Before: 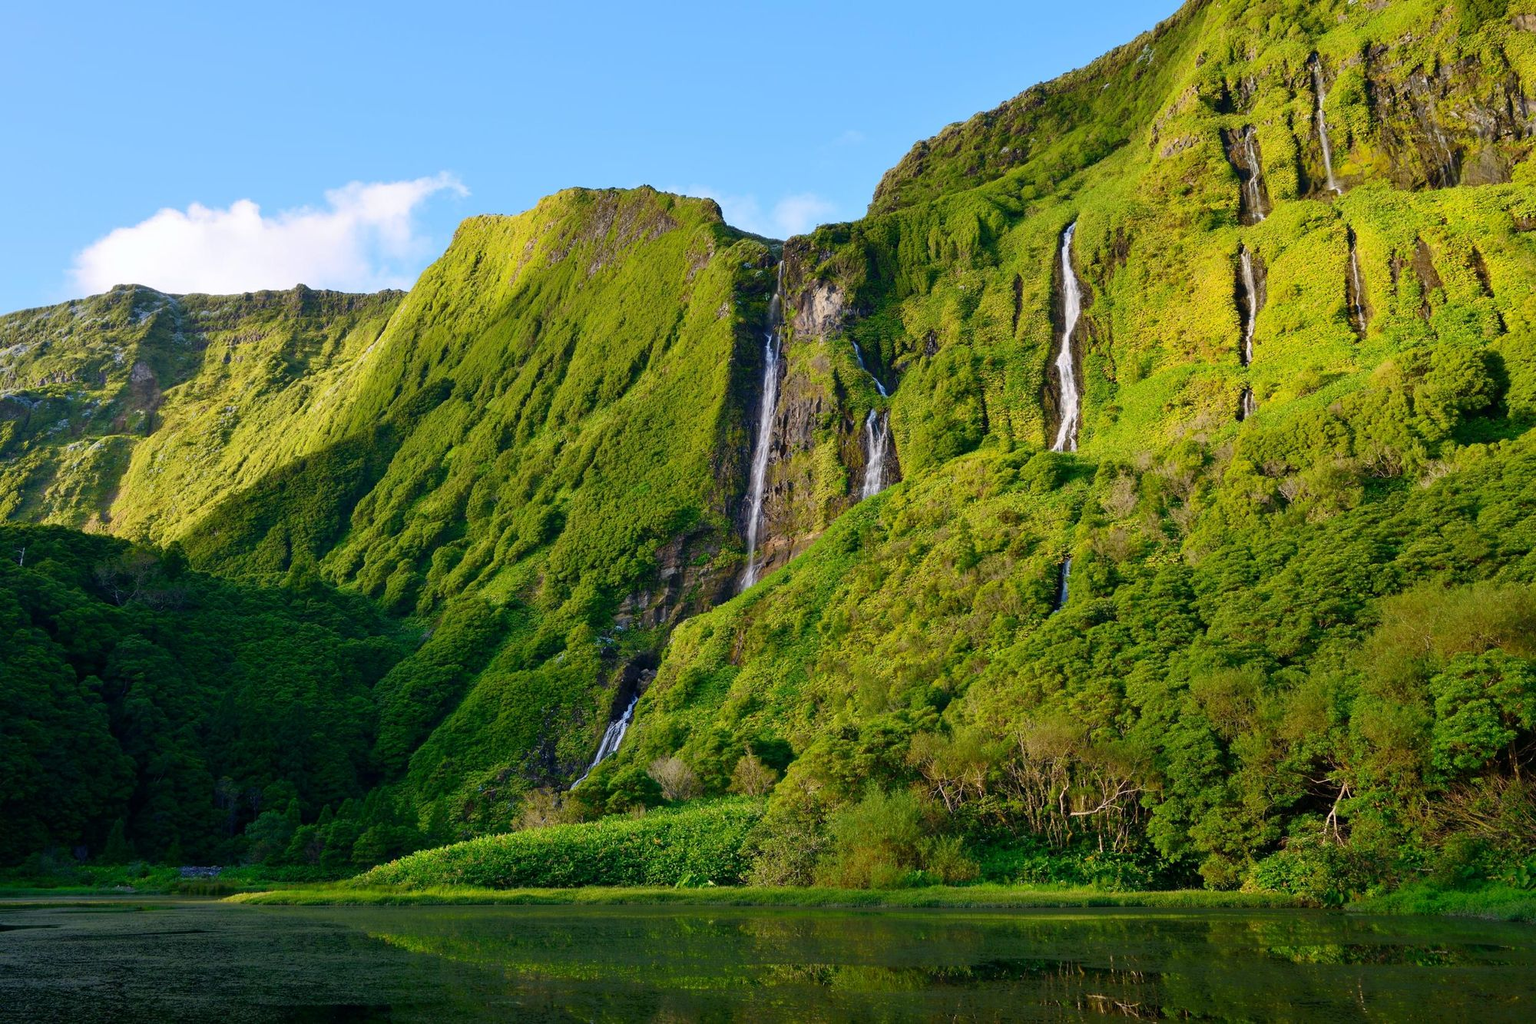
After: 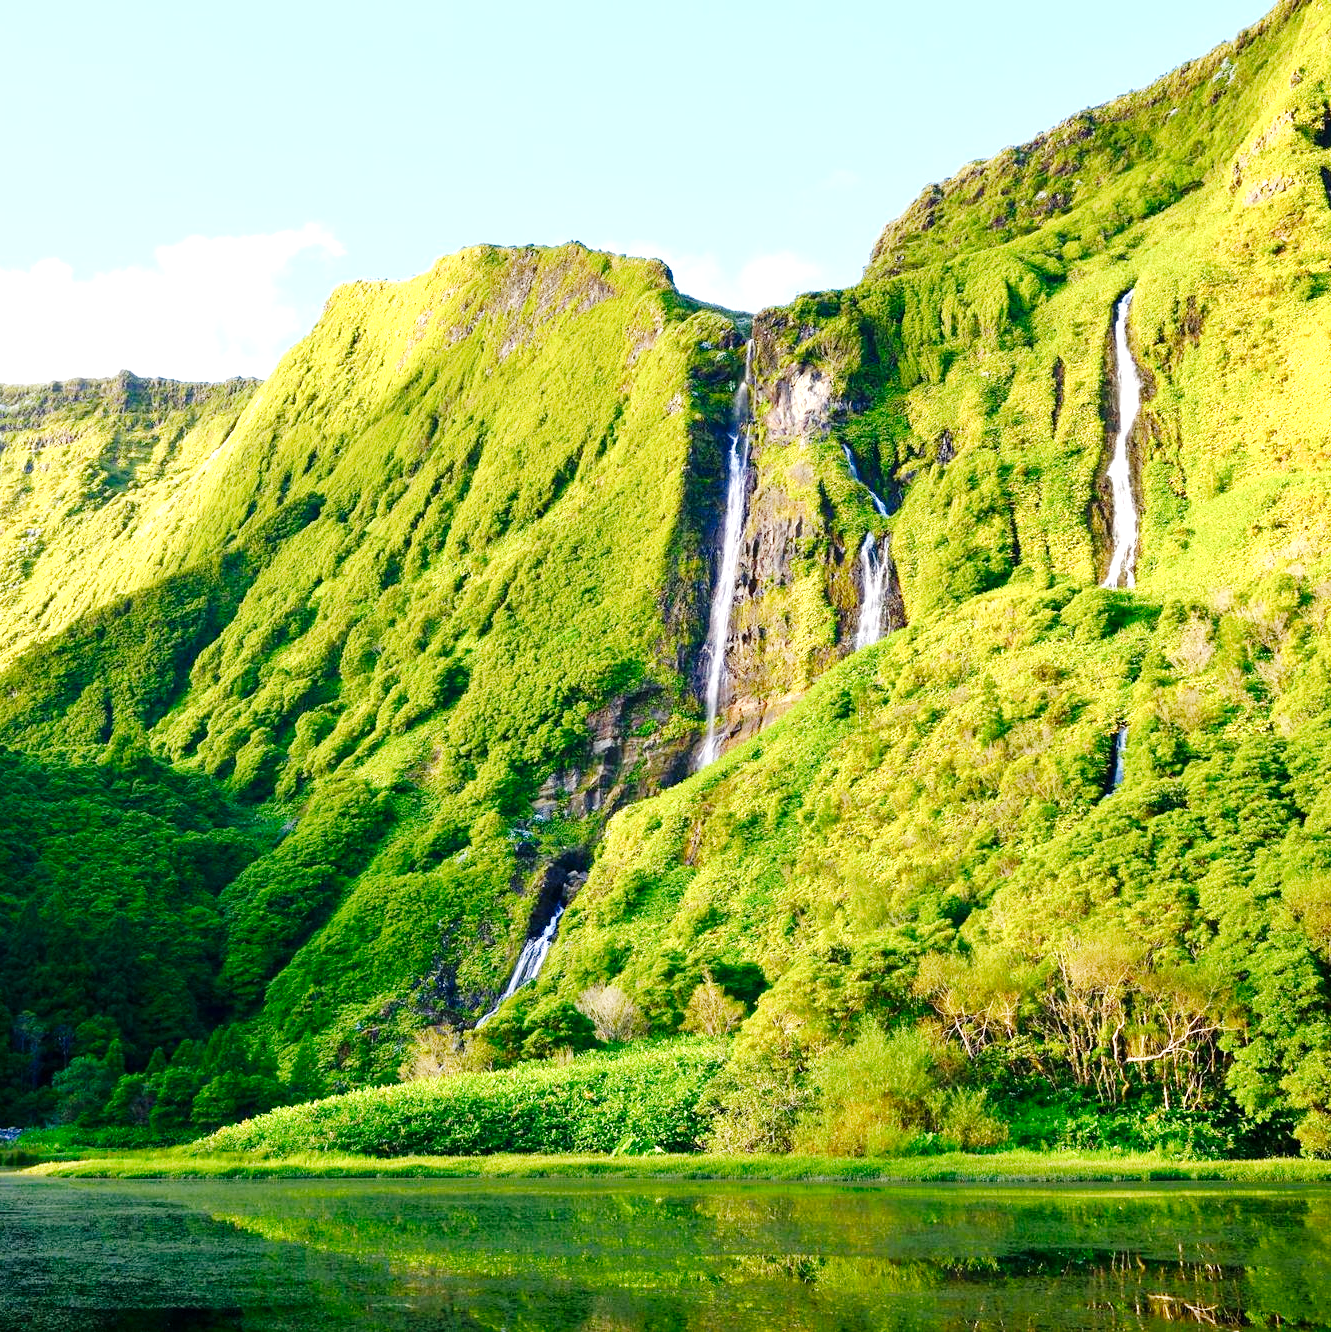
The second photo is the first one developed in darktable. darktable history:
crop and rotate: left 13.356%, right 20.05%
tone curve: curves: ch0 [(0, 0) (0.049, 0.01) (0.154, 0.081) (0.491, 0.519) (0.748, 0.765) (1, 0.919)]; ch1 [(0, 0) (0.172, 0.123) (0.317, 0.272) (0.391, 0.424) (0.499, 0.497) (0.531, 0.541) (0.615, 0.608) (0.741, 0.783) (1, 1)]; ch2 [(0, 0) (0.411, 0.424) (0.483, 0.478) (0.546, 0.532) (0.652, 0.633) (1, 1)], preserve colors none
exposure: black level correction 0, exposure 1.708 EV, compensate highlight preservation false
